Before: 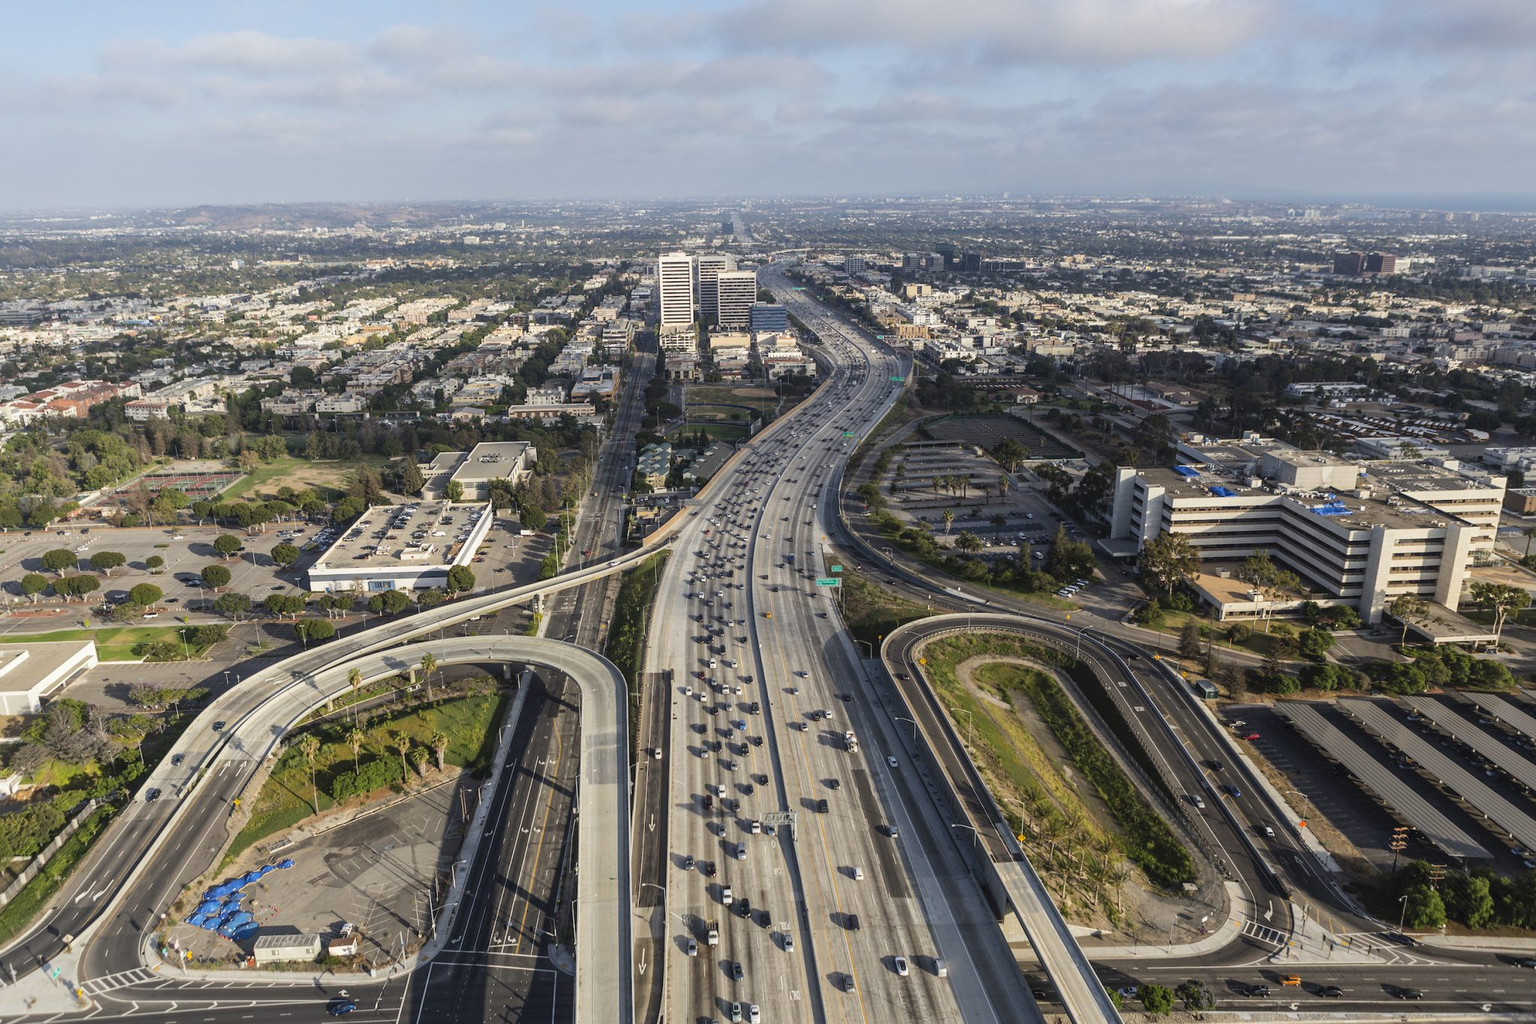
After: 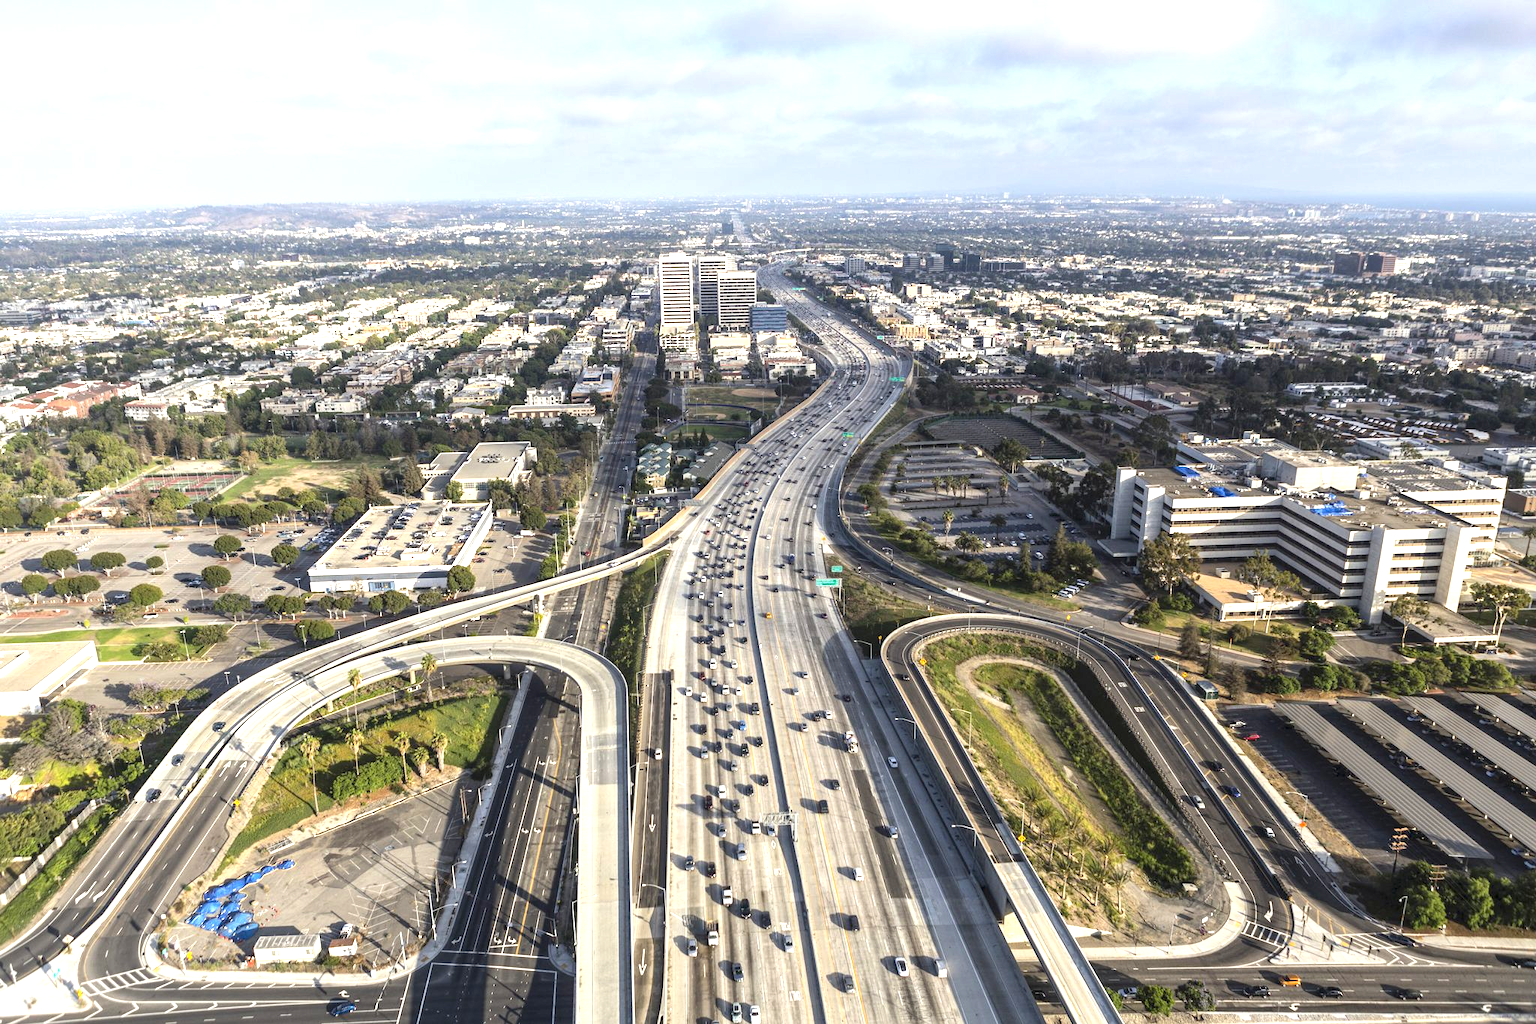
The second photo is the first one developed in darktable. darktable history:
exposure: black level correction 0.002, exposure 1 EV, compensate highlight preservation false
local contrast: highlights 105%, shadows 101%, detail 120%, midtone range 0.2
